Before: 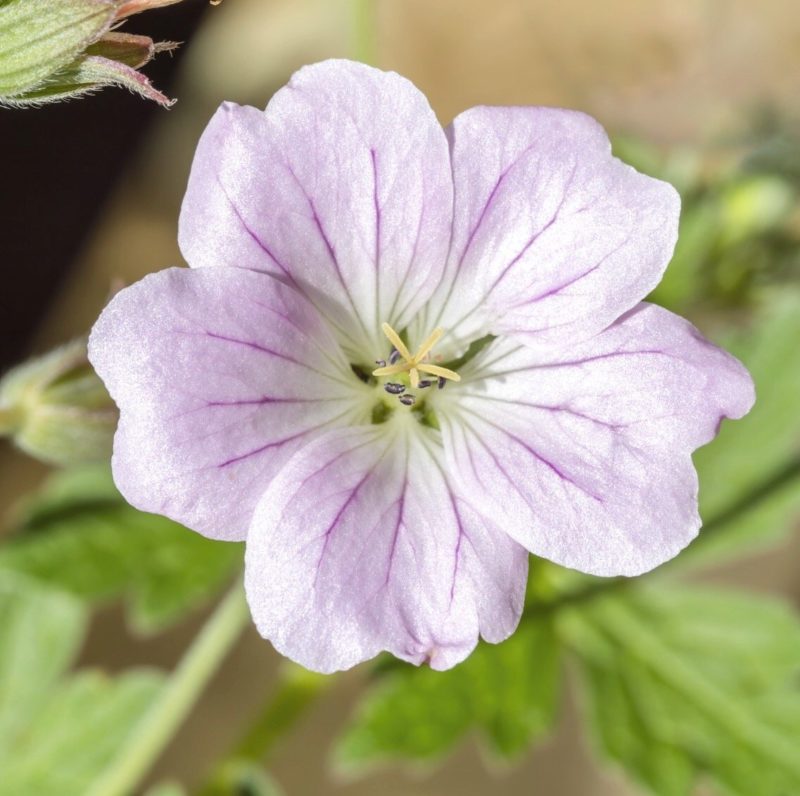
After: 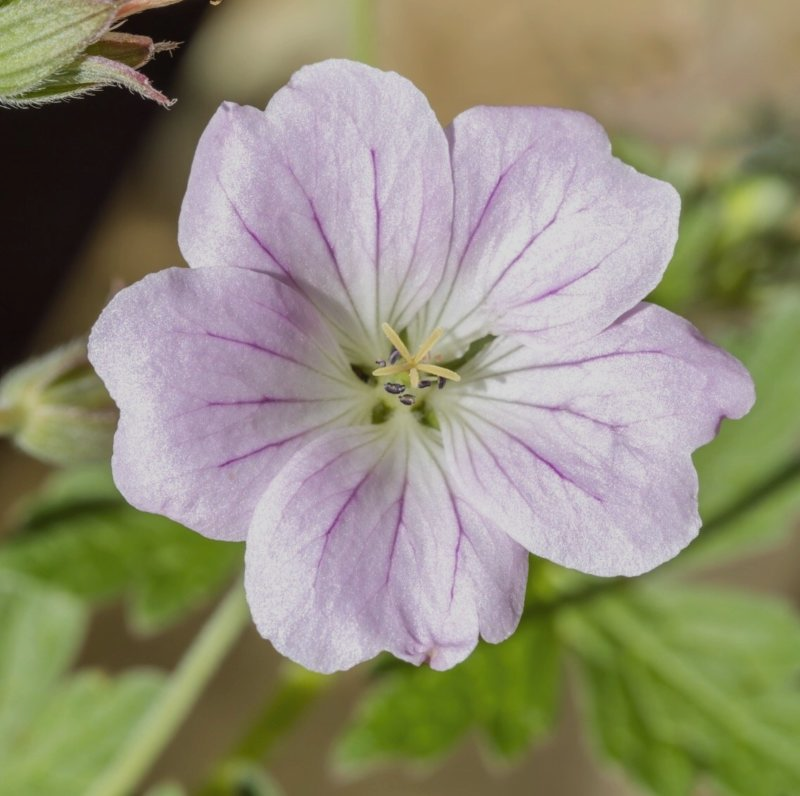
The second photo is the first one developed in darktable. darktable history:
color calibration: illuminant same as pipeline (D50), adaptation XYZ, x 0.347, y 0.359, temperature 5002.75 K, saturation algorithm version 1 (2020)
tone curve: curves: ch0 [(0, 0) (0.003, 0.003) (0.011, 0.011) (0.025, 0.025) (0.044, 0.045) (0.069, 0.07) (0.1, 0.101) (0.136, 0.138) (0.177, 0.18) (0.224, 0.228) (0.277, 0.281) (0.335, 0.34) (0.399, 0.405) (0.468, 0.475) (0.543, 0.551) (0.623, 0.633) (0.709, 0.72) (0.801, 0.813) (0.898, 0.907) (1, 1)], preserve colors none
exposure: exposure -0.58 EV, compensate exposure bias true, compensate highlight preservation false
